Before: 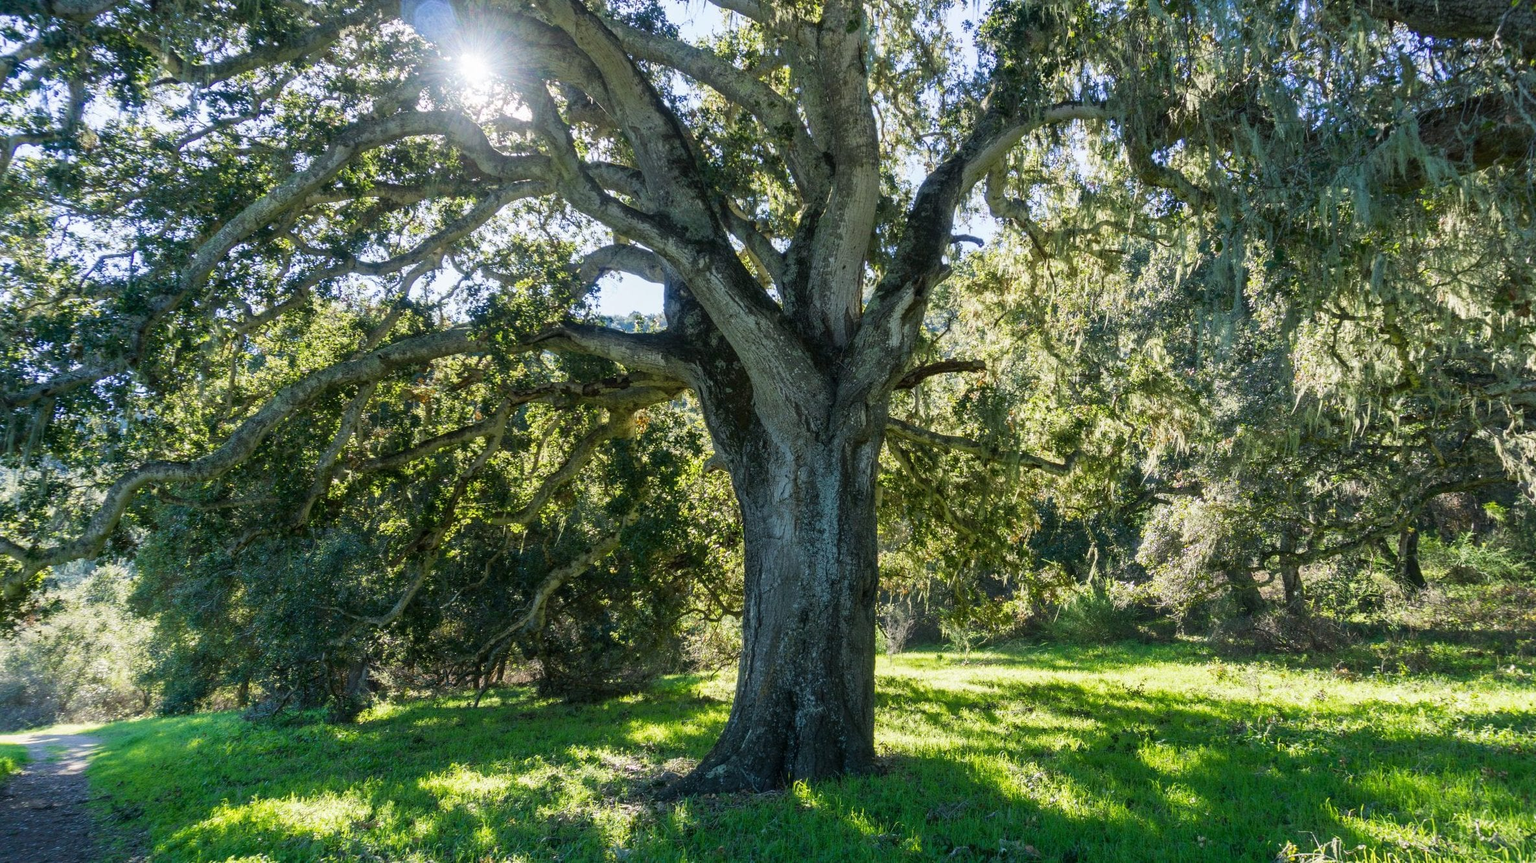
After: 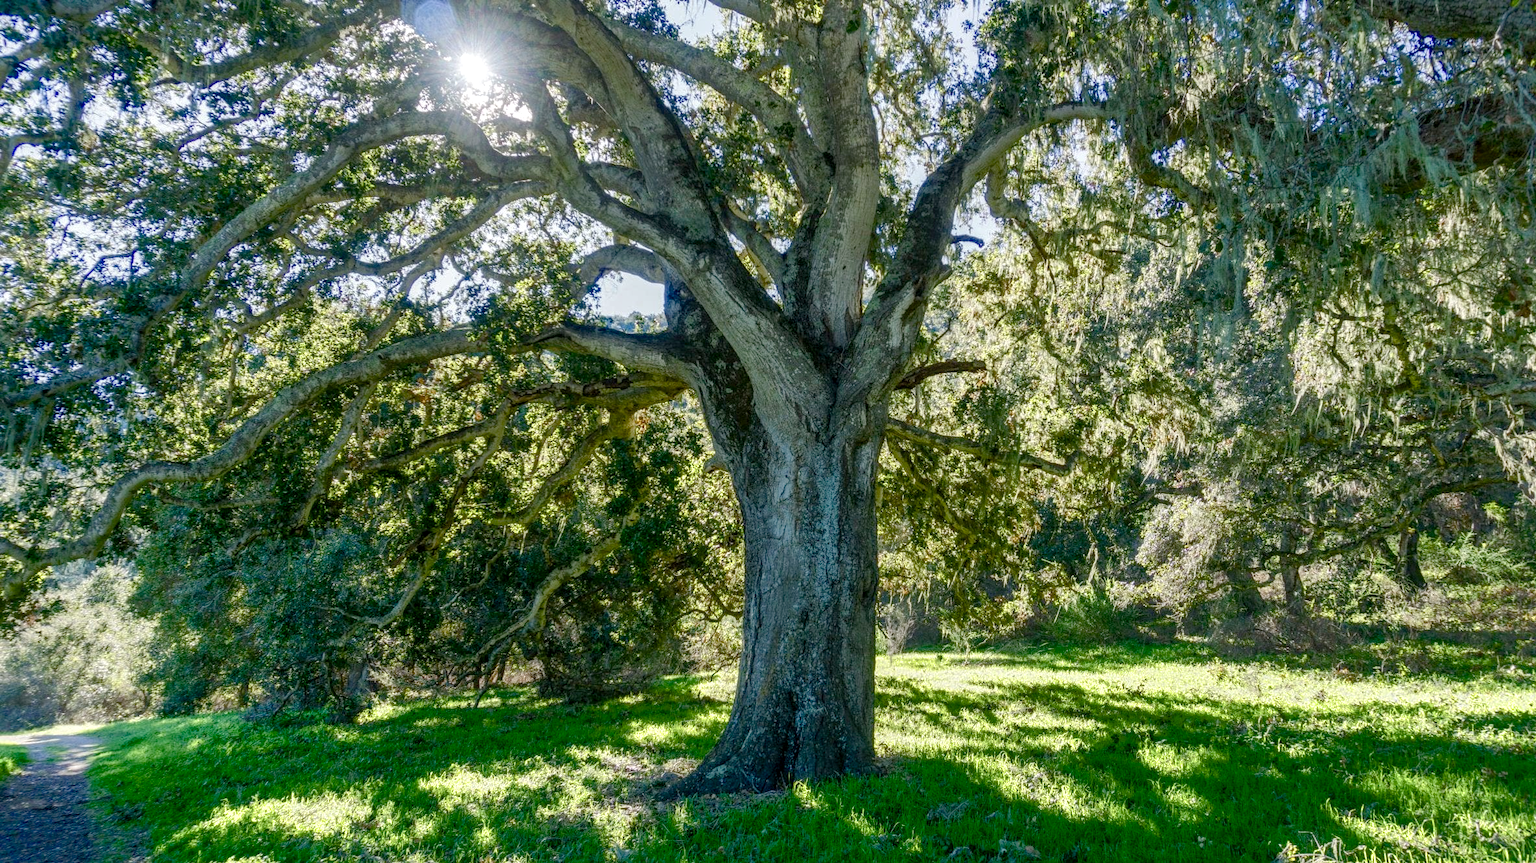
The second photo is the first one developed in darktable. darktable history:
color balance rgb: perceptual saturation grading › global saturation 20%, perceptual saturation grading › highlights -49.332%, perceptual saturation grading › shadows 26.073%, saturation formula JzAzBz (2021)
local contrast: on, module defaults
shadows and highlights: on, module defaults
